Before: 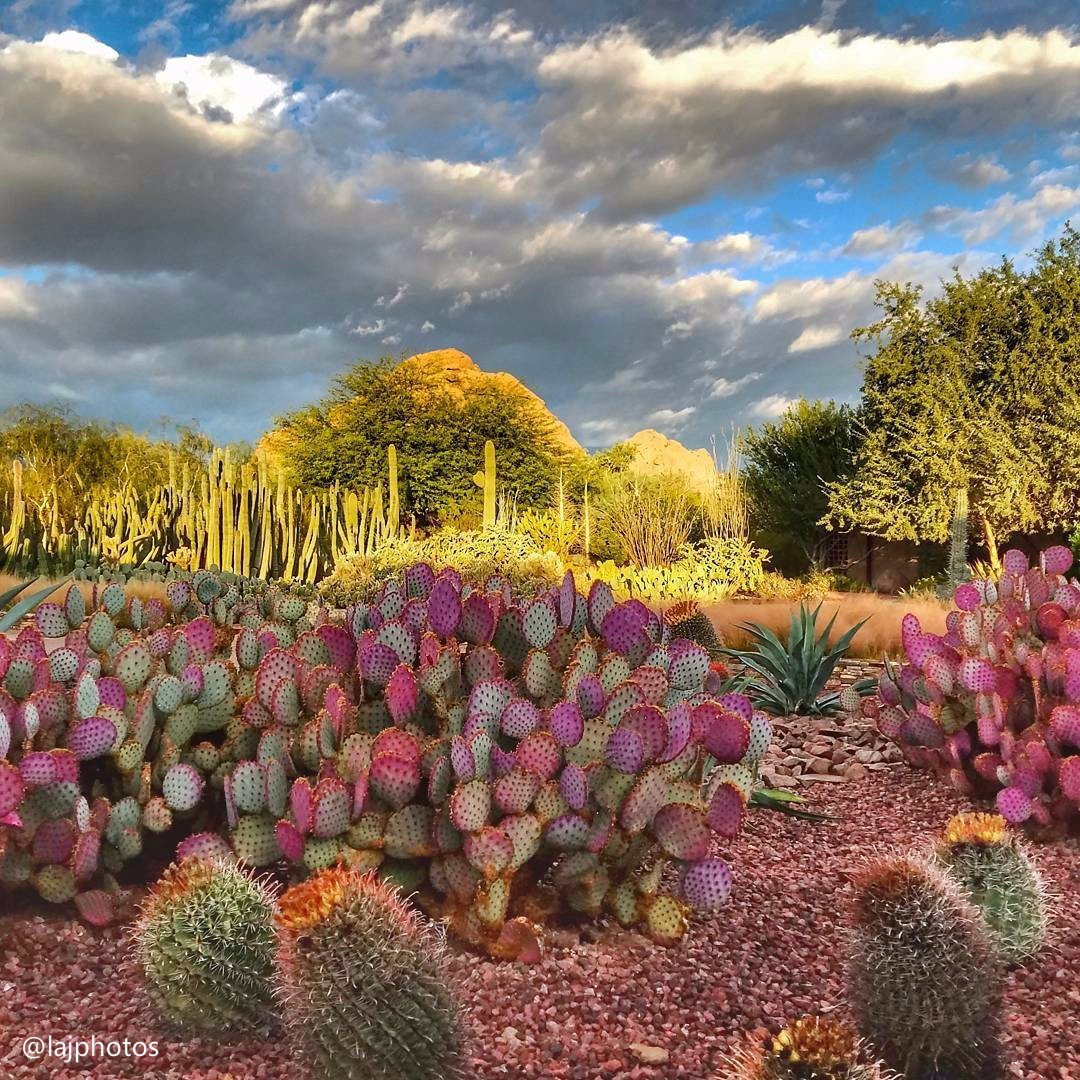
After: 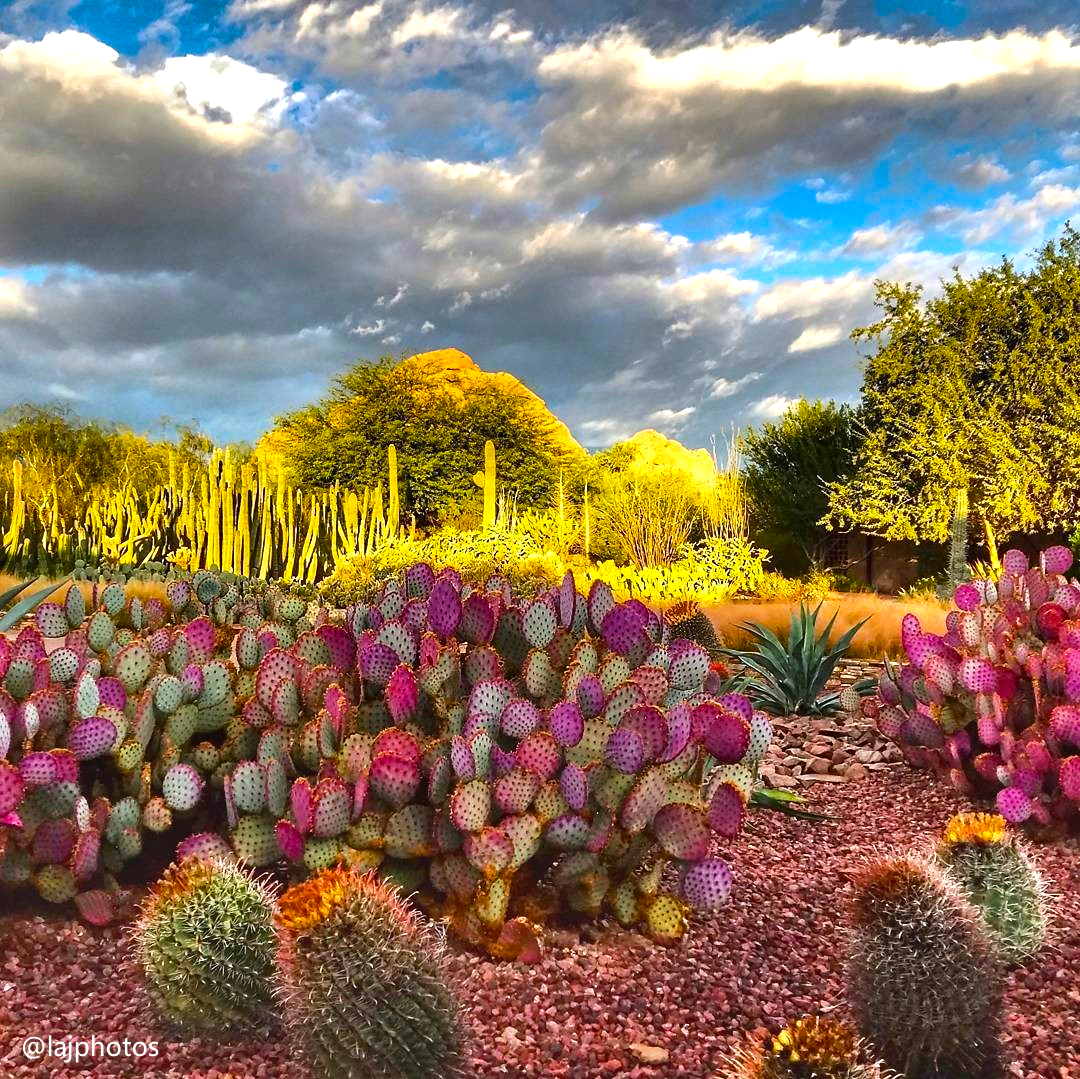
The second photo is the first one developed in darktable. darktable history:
crop: bottom 0.072%
color balance rgb: perceptual saturation grading › global saturation 33.378%, perceptual brilliance grading › highlights 16.21%, perceptual brilliance grading › mid-tones 6.524%, perceptual brilliance grading › shadows -15.466%, global vibrance 9.389%
